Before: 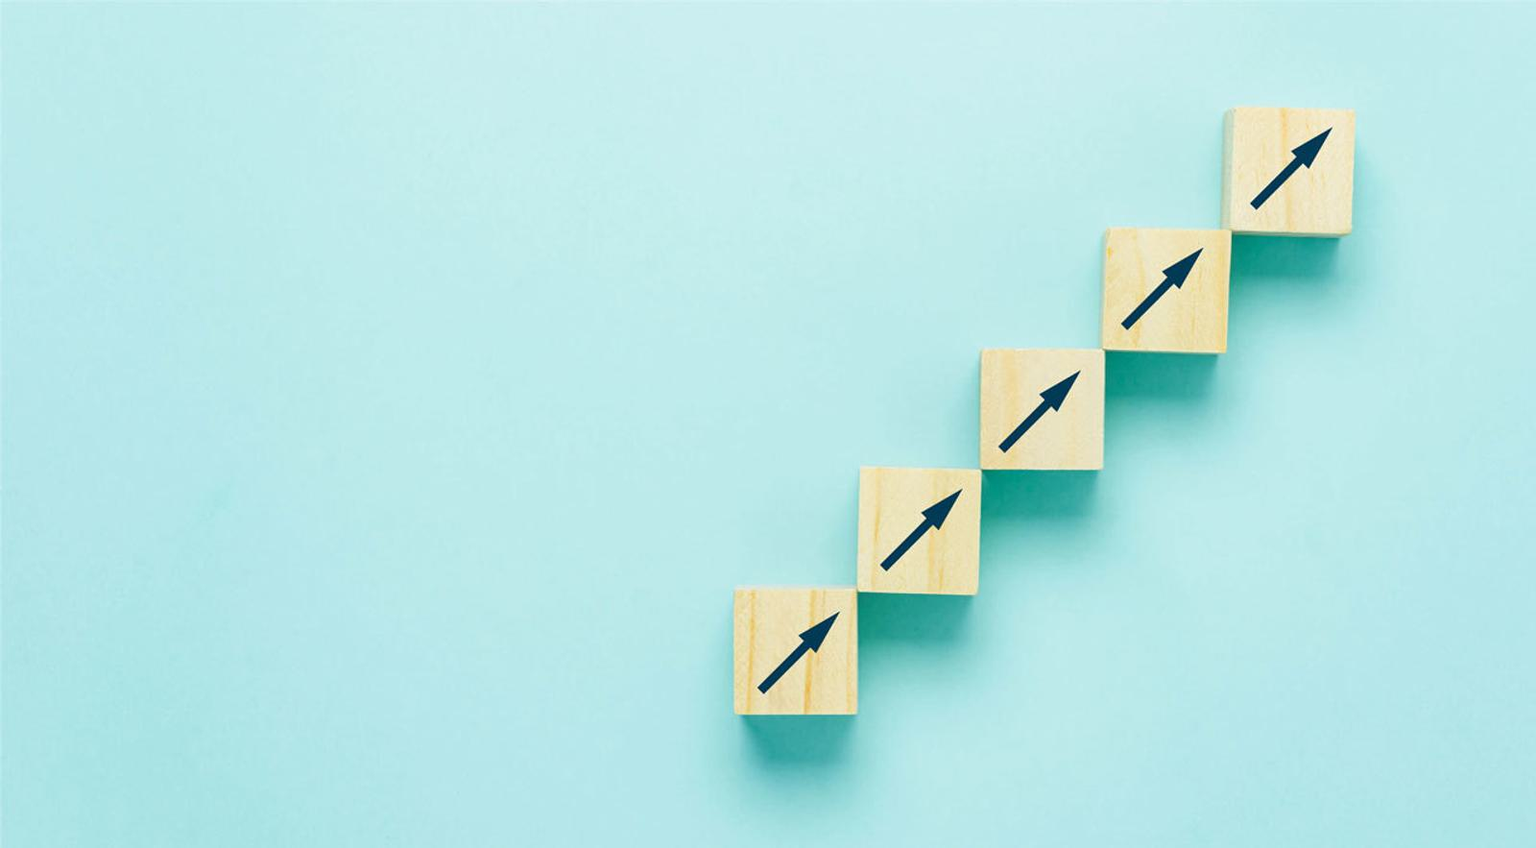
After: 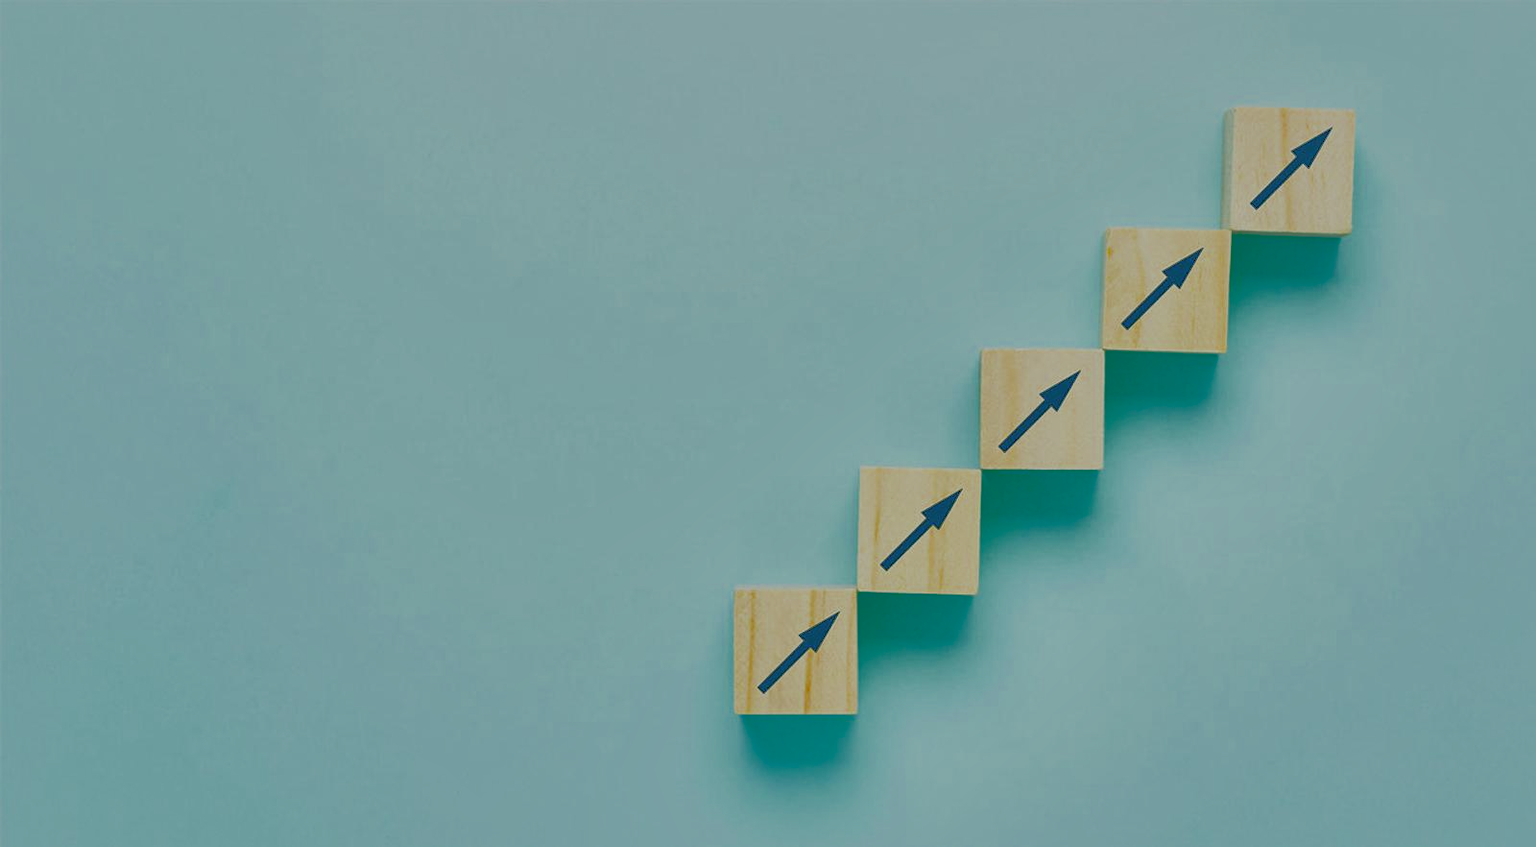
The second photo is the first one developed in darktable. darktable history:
filmic rgb: black relative exposure -7.32 EV, white relative exposure 5.09 EV, hardness 3.2
exposure: black level correction 0, exposure 0.6 EV, compensate highlight preservation false
shadows and highlights: shadows 38.43, highlights -74.54
